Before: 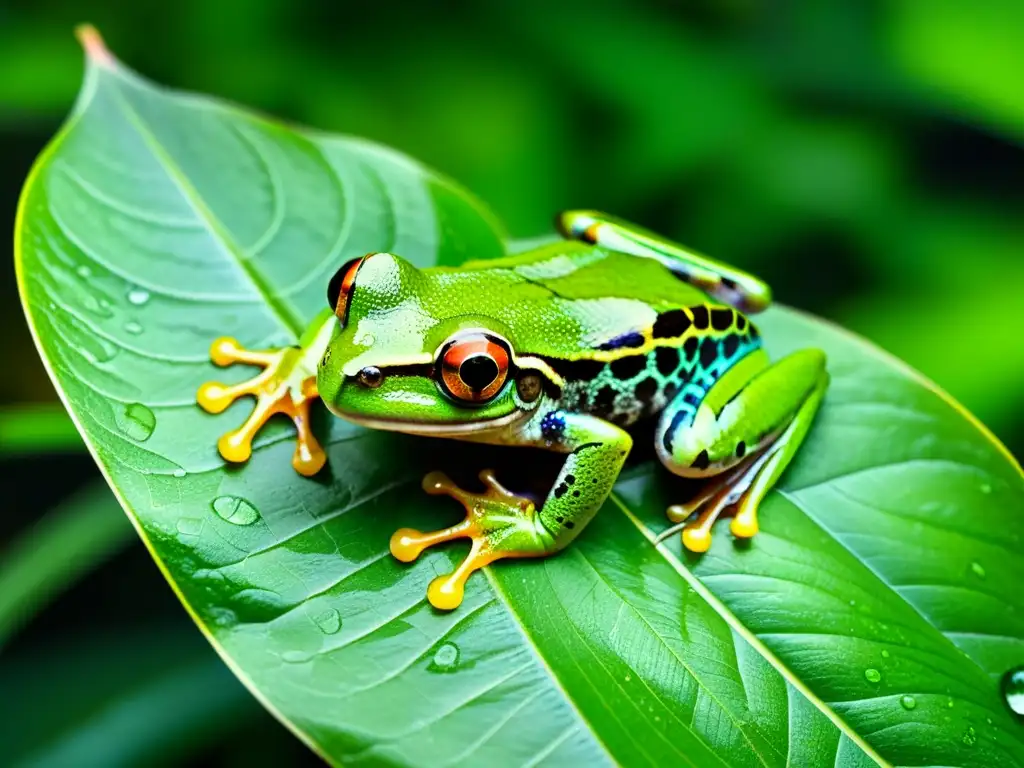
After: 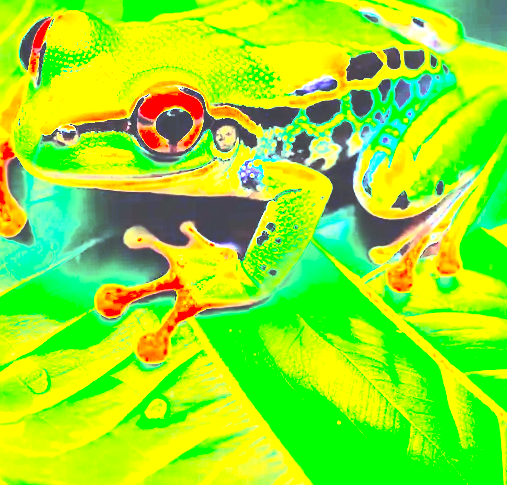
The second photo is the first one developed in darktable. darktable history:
exposure: black level correction 0, exposure 4 EV, compensate exposure bias true, compensate highlight preservation false
rgb curve: curves: ch0 [(0, 0.186) (0.314, 0.284) (0.576, 0.466) (0.805, 0.691) (0.936, 0.886)]; ch1 [(0, 0.186) (0.314, 0.284) (0.581, 0.534) (0.771, 0.746) (0.936, 0.958)]; ch2 [(0, 0.216) (0.275, 0.39) (1, 1)], mode RGB, independent channels, compensate middle gray true, preserve colors none
crop and rotate: left 29.237%, top 31.152%, right 19.807%
rotate and perspective: rotation -3°, crop left 0.031, crop right 0.968, crop top 0.07, crop bottom 0.93
white balance: red 1.004, blue 1.096
contrast brightness saturation: contrast 0.43, brightness 0.56, saturation -0.19
